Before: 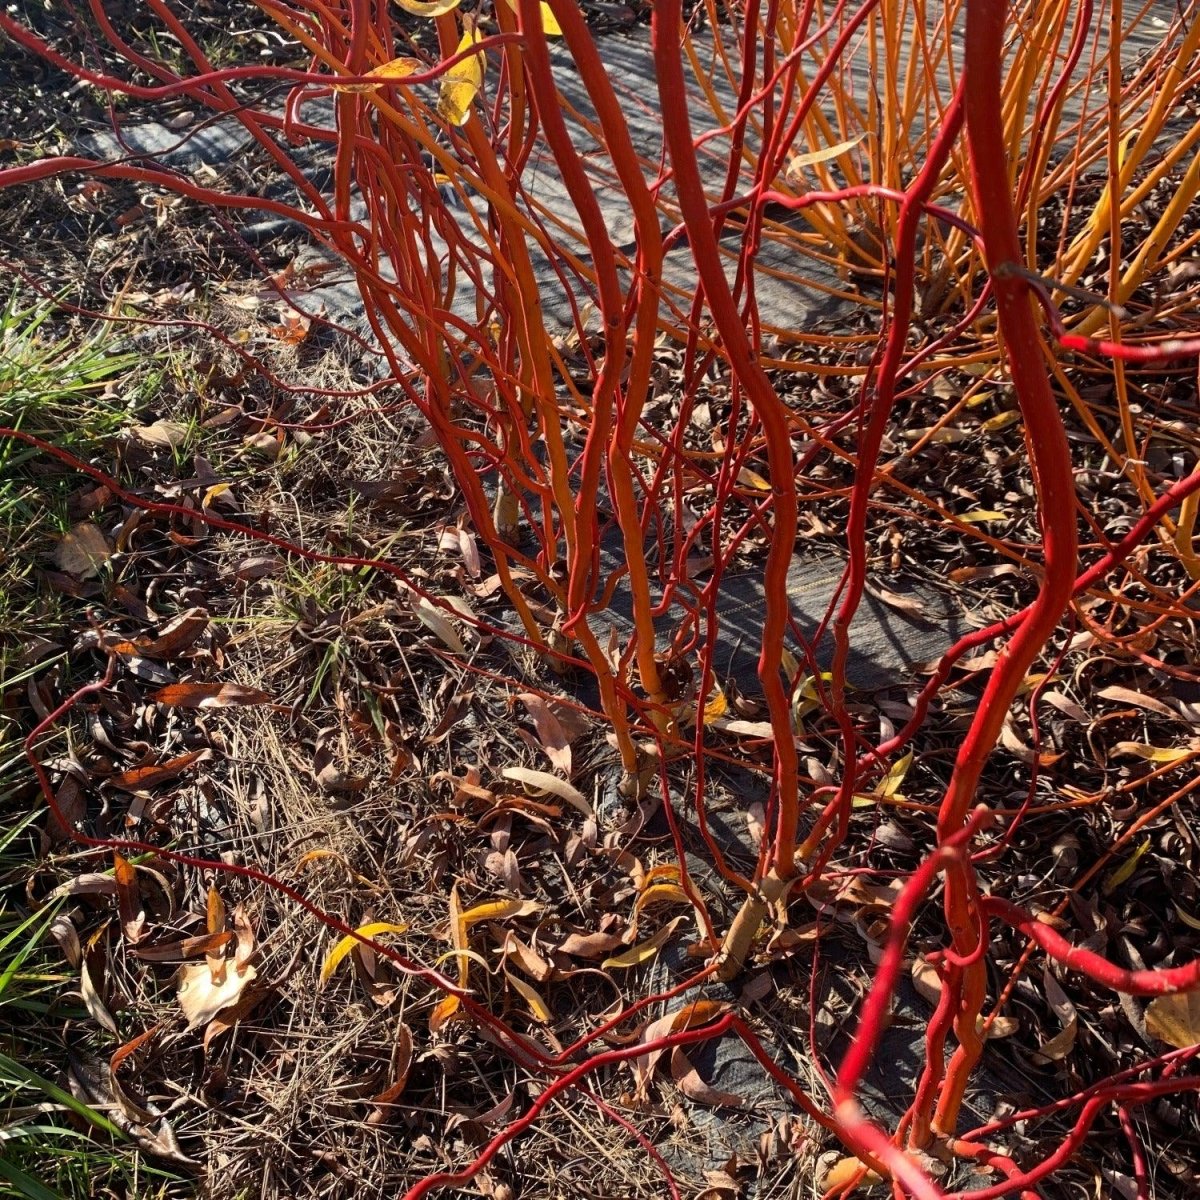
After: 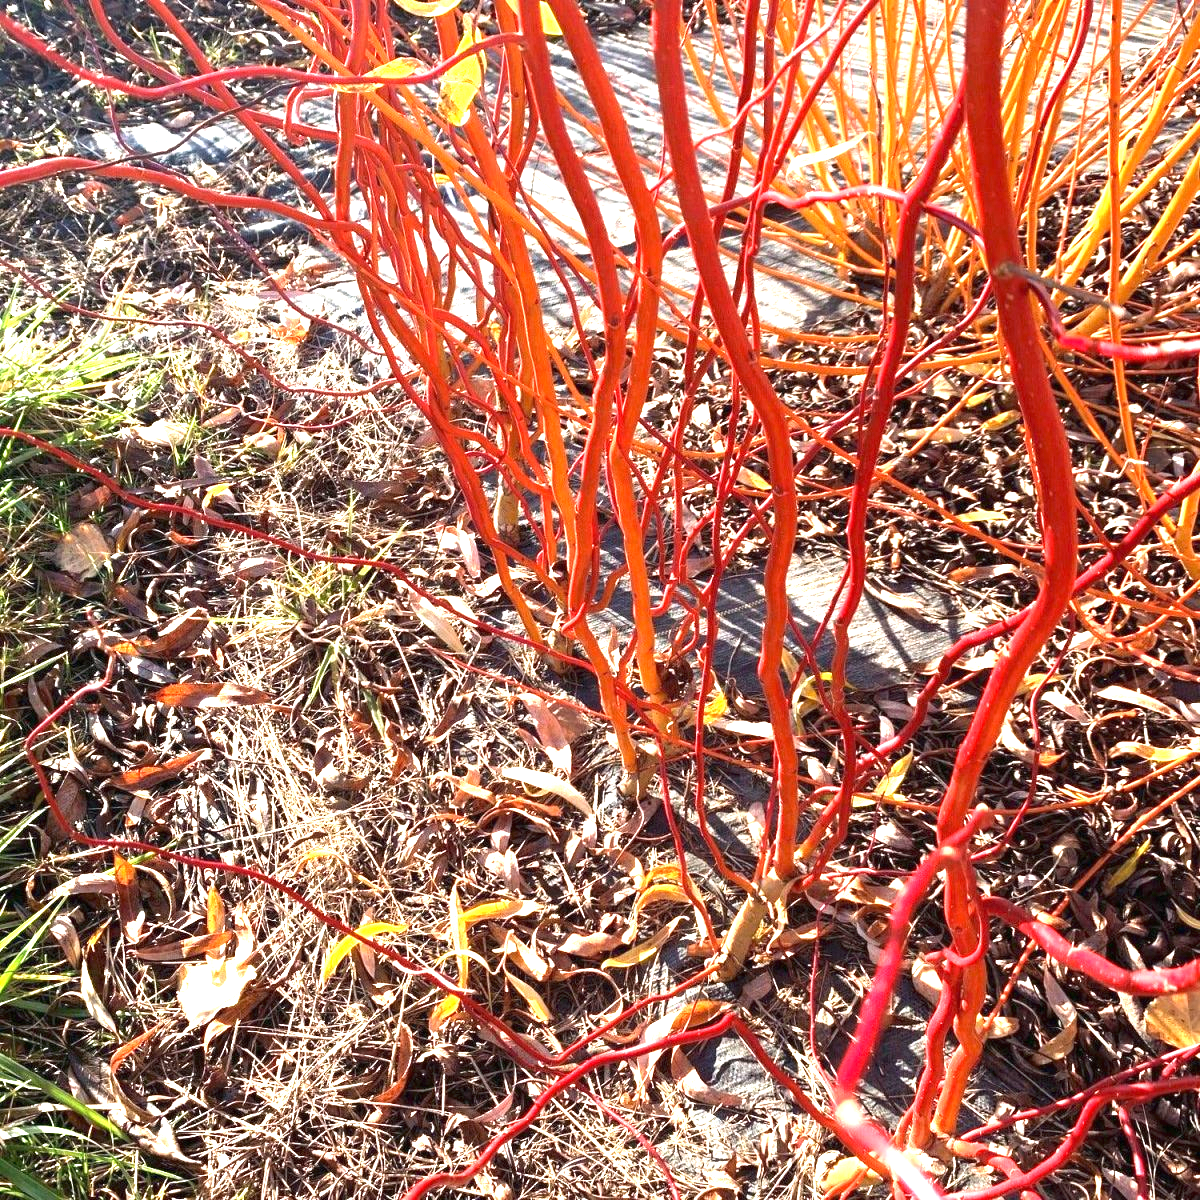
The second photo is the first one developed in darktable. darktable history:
exposure: black level correction 0, exposure 2.089 EV, compensate exposure bias true, compensate highlight preservation false
